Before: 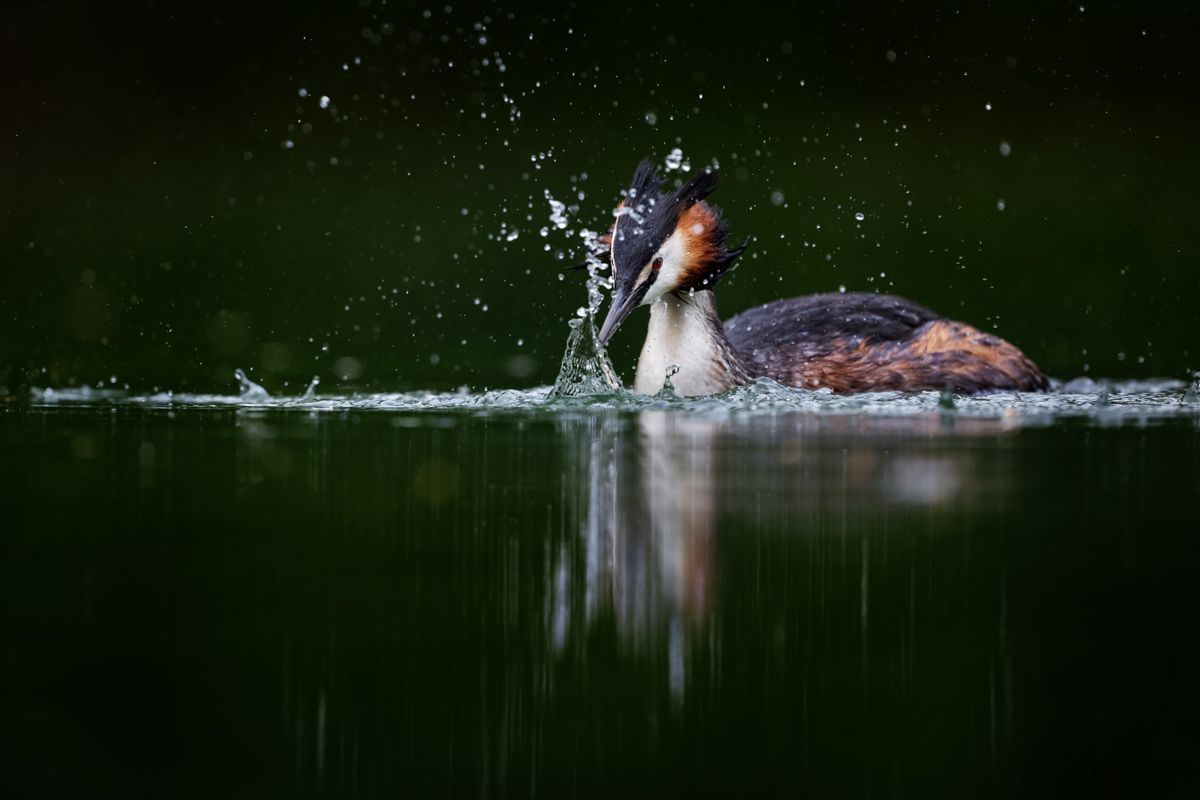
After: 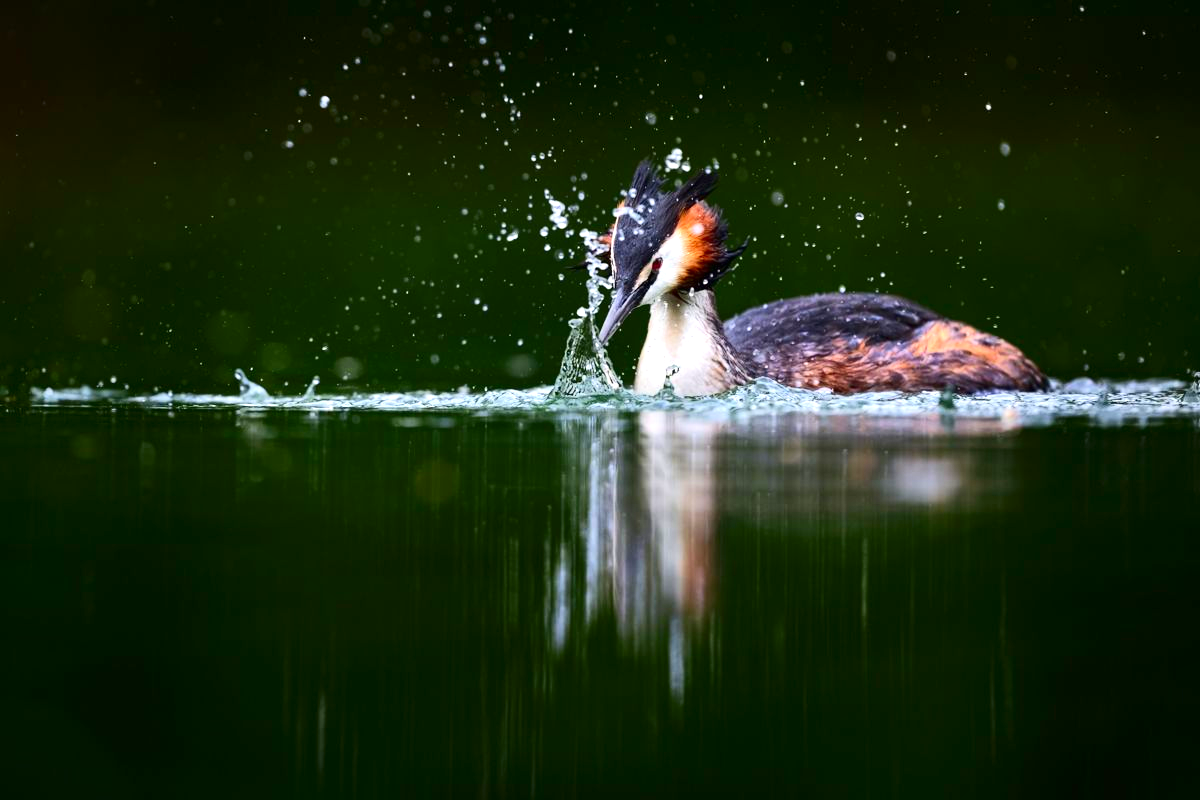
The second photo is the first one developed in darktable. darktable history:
contrast brightness saturation: contrast 0.183, saturation 0.302
exposure: black level correction 0, exposure 1.199 EV, compensate highlight preservation false
shadows and highlights: radius 120.28, shadows 21.51, white point adjustment -9.59, highlights -13.11, soften with gaussian
